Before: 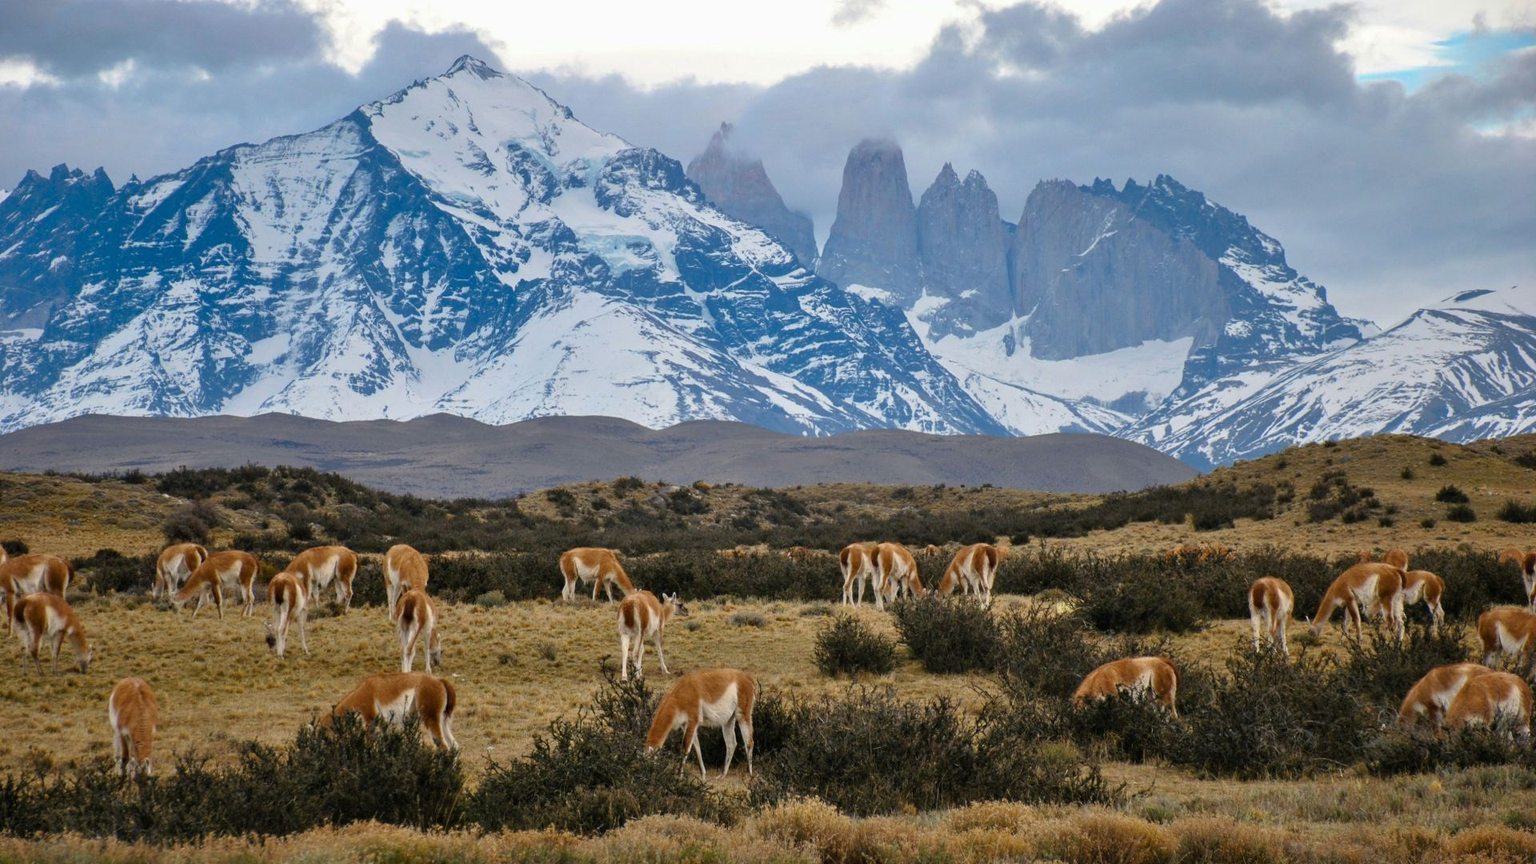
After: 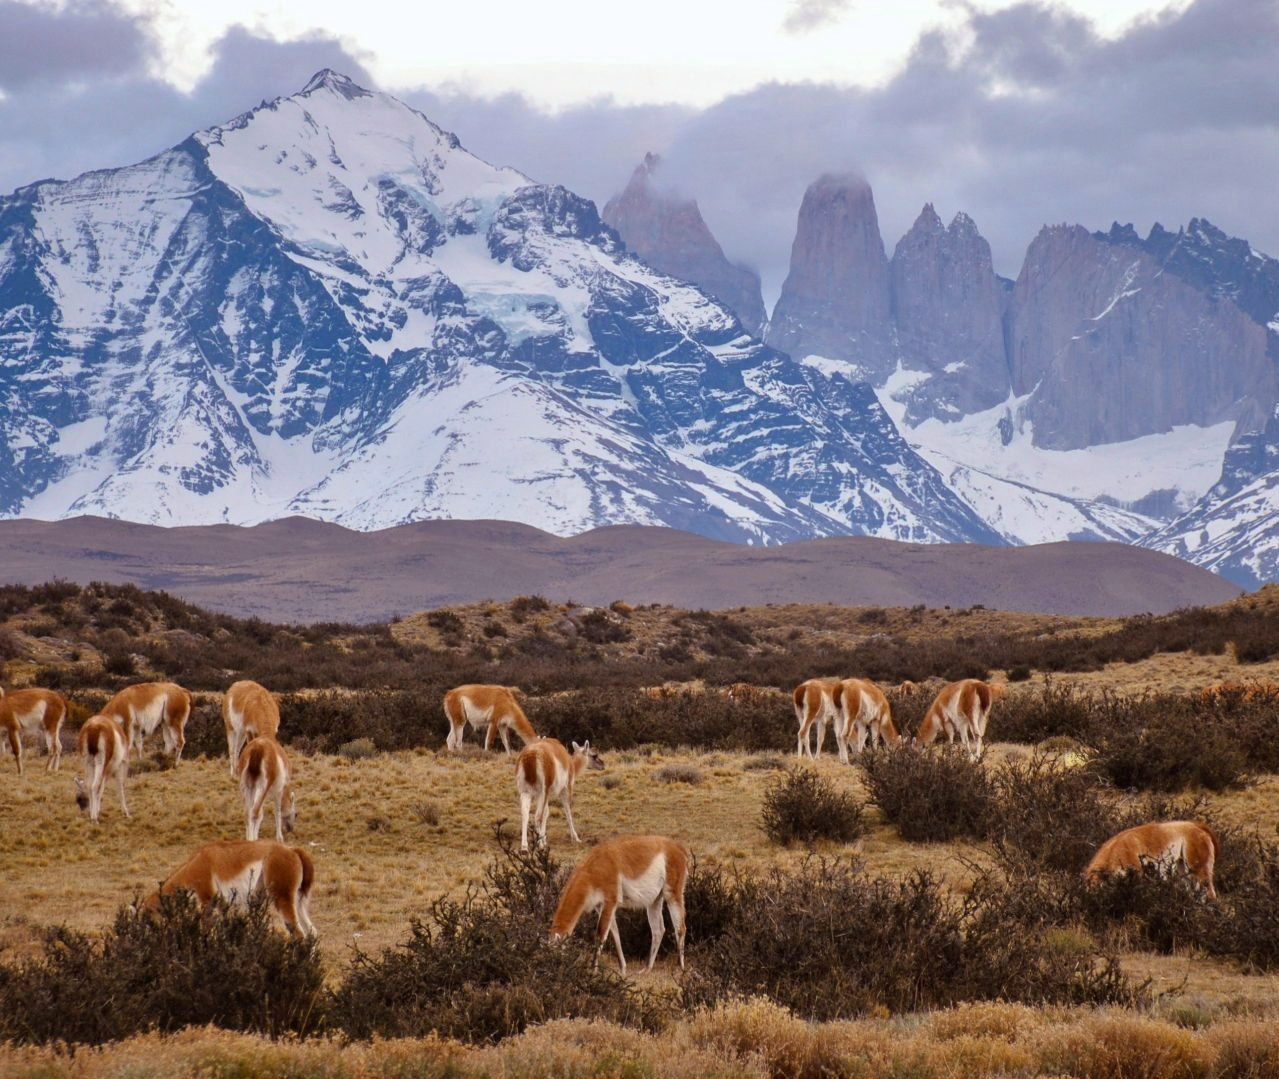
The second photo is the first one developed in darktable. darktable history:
rgb levels: mode RGB, independent channels, levels [[0, 0.474, 1], [0, 0.5, 1], [0, 0.5, 1]]
white balance: red 0.982, blue 1.018
crop and rotate: left 13.342%, right 19.991%
